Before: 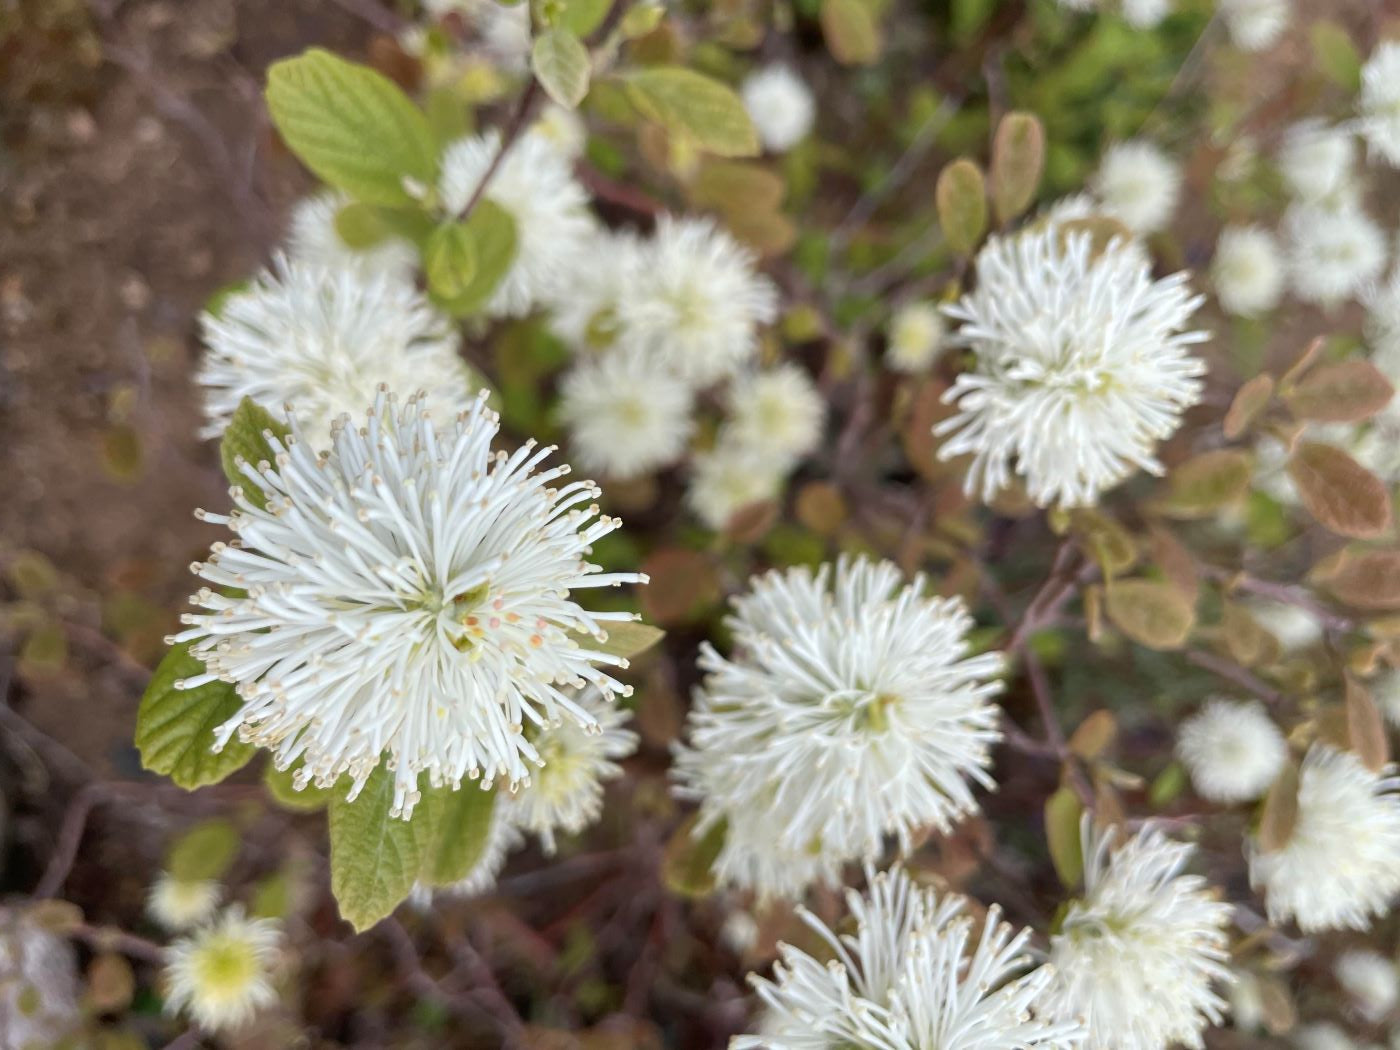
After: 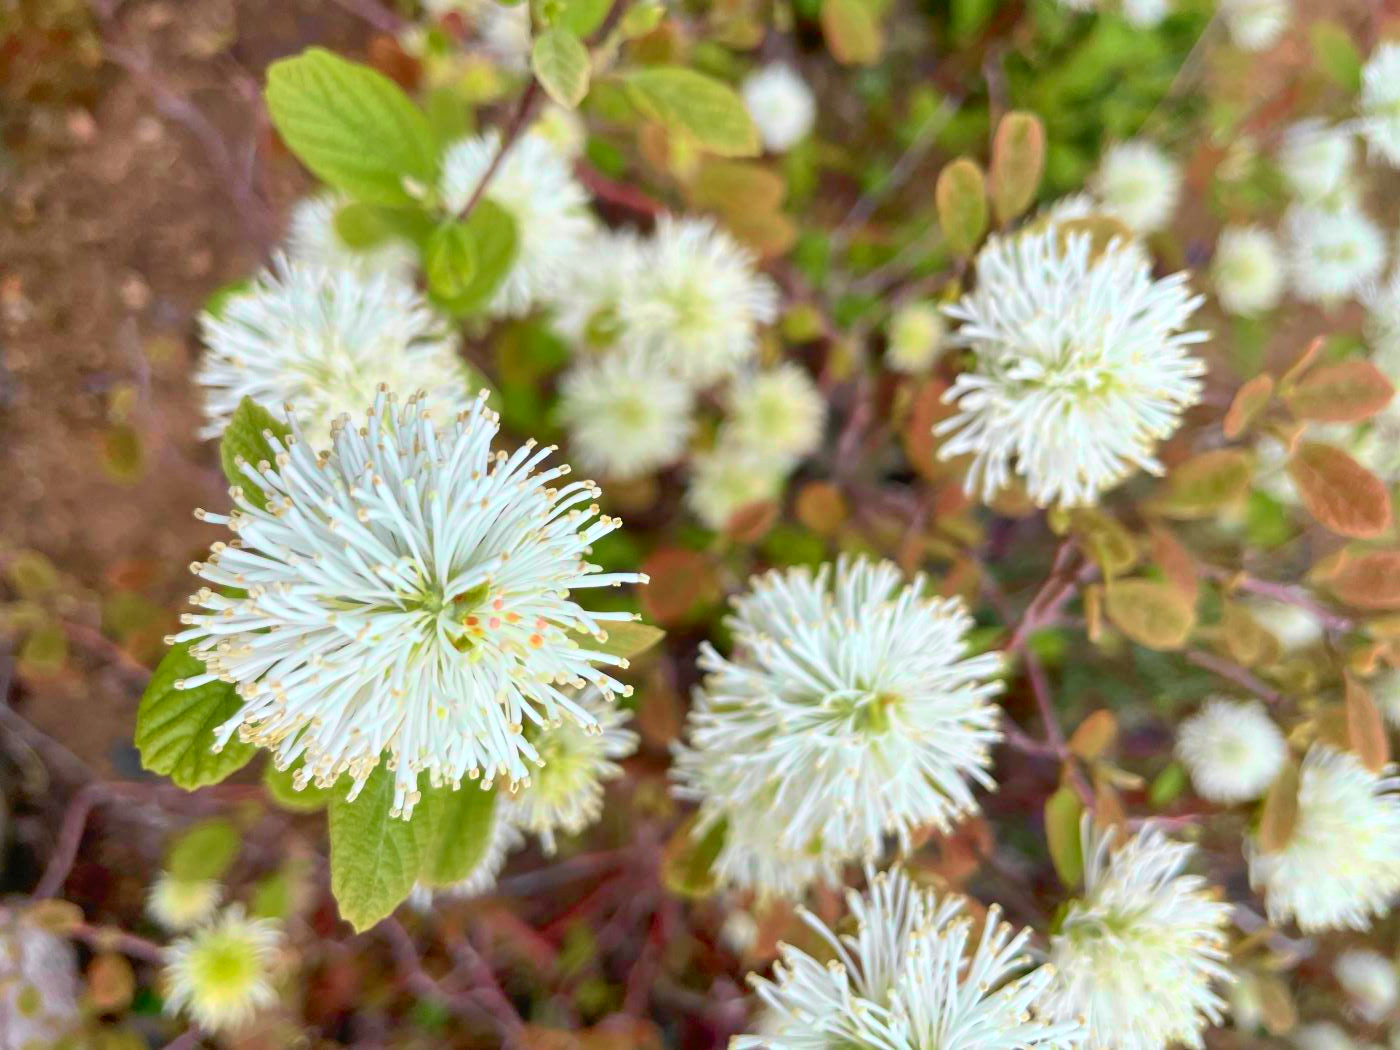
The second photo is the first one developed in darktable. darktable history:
color balance rgb: perceptual saturation grading › global saturation 19.836%
shadows and highlights: on, module defaults
tone curve: curves: ch0 [(0, 0) (0.051, 0.047) (0.102, 0.099) (0.258, 0.29) (0.442, 0.527) (0.695, 0.804) (0.88, 0.952) (1, 1)]; ch1 [(0, 0) (0.339, 0.298) (0.402, 0.363) (0.444, 0.415) (0.485, 0.469) (0.494, 0.493) (0.504, 0.501) (0.525, 0.534) (0.555, 0.593) (0.594, 0.648) (1, 1)]; ch2 [(0, 0) (0.48, 0.48) (0.504, 0.5) (0.535, 0.557) (0.581, 0.623) (0.649, 0.683) (0.824, 0.815) (1, 1)], color space Lab, independent channels, preserve colors none
